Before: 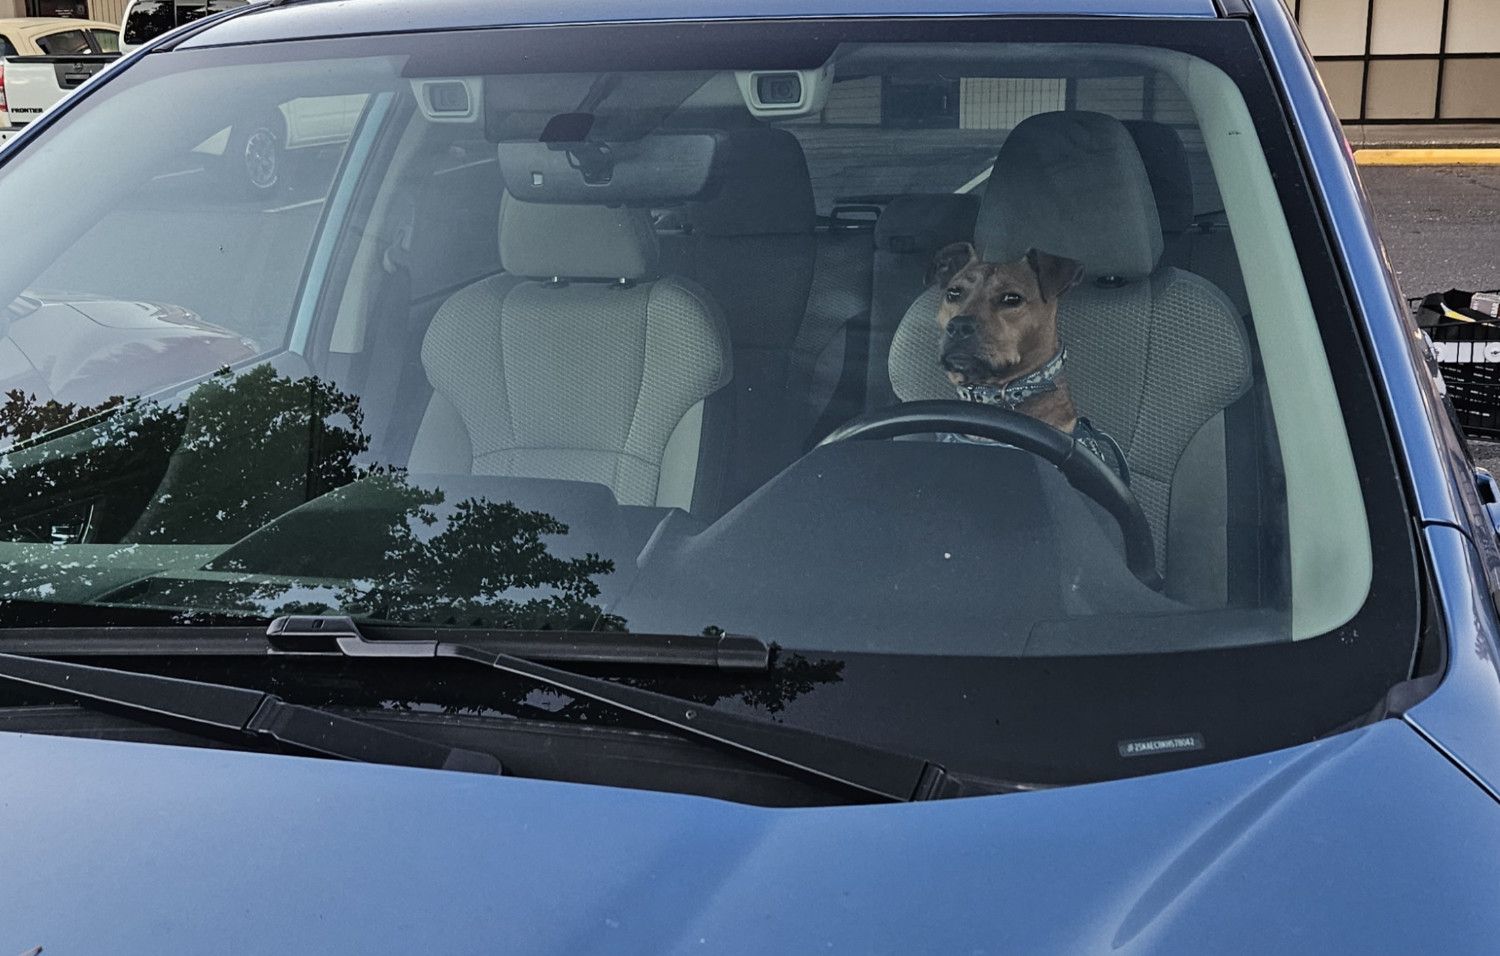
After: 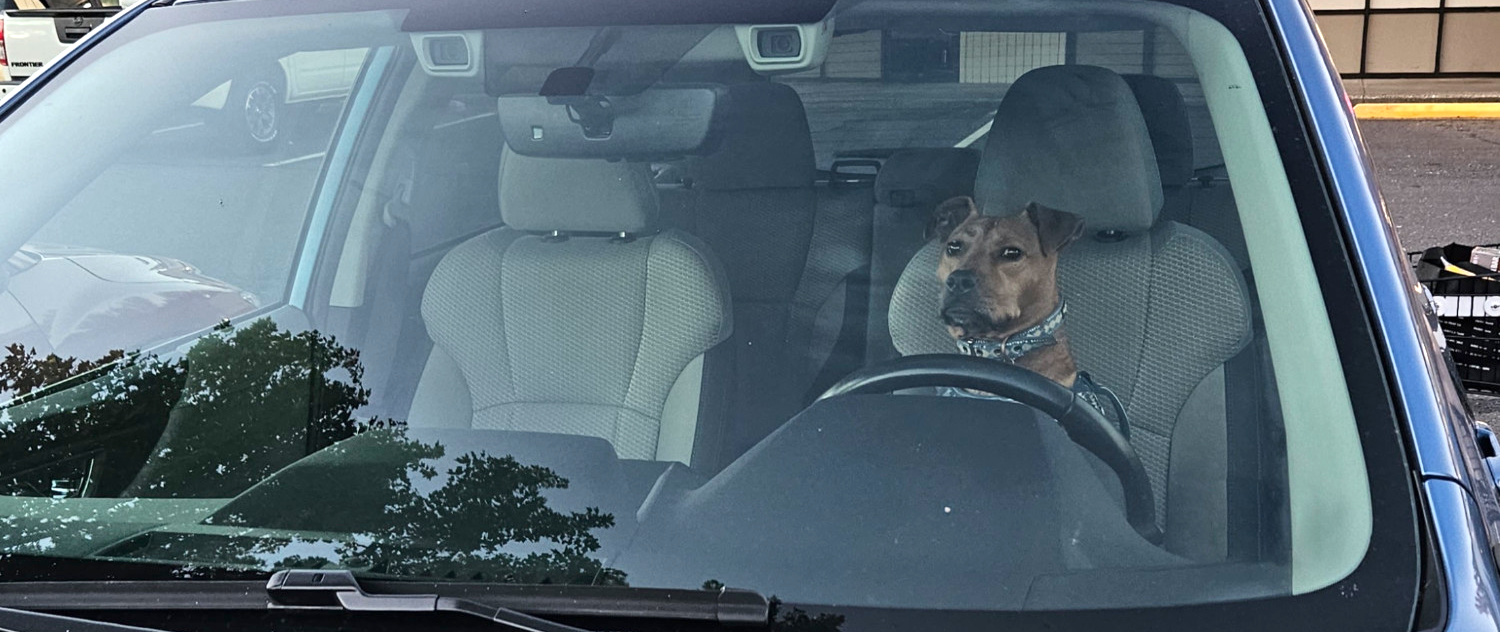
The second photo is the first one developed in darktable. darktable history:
exposure: black level correction 0.001, exposure 0.499 EV, compensate highlight preservation false
crop and rotate: top 4.874%, bottom 28.937%
contrast brightness saturation: saturation -0.056
